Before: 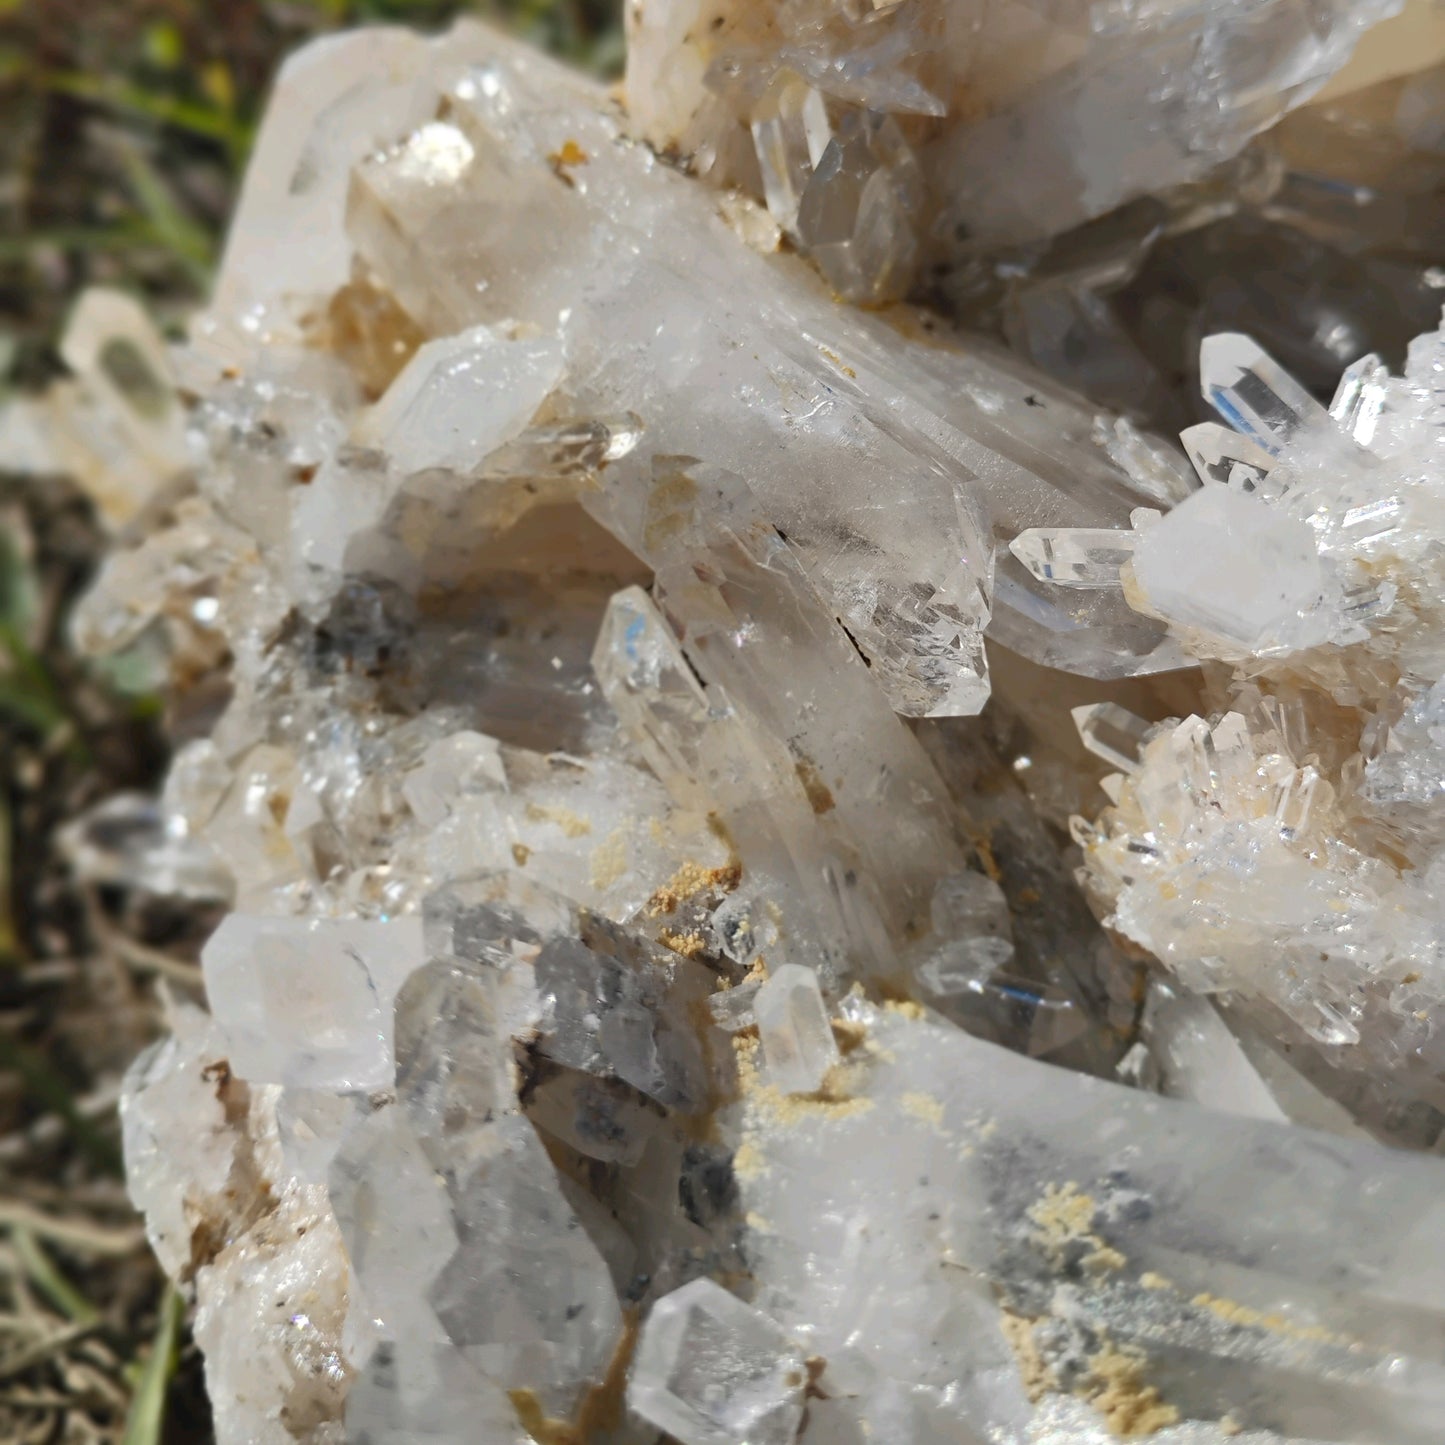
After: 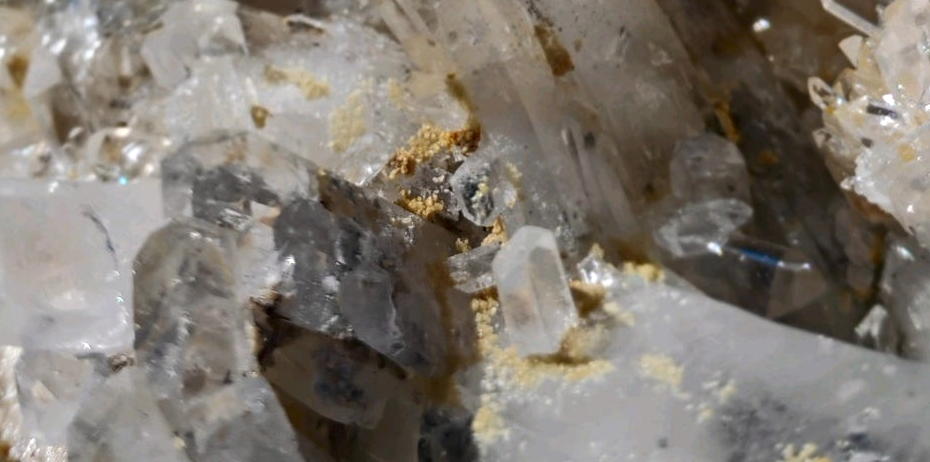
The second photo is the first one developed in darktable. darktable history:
contrast brightness saturation: contrast 0.07, brightness -0.14, saturation 0.11
crop: left 18.091%, top 51.13%, right 17.525%, bottom 16.85%
local contrast: on, module defaults
white balance: red 1.004, blue 1.024
